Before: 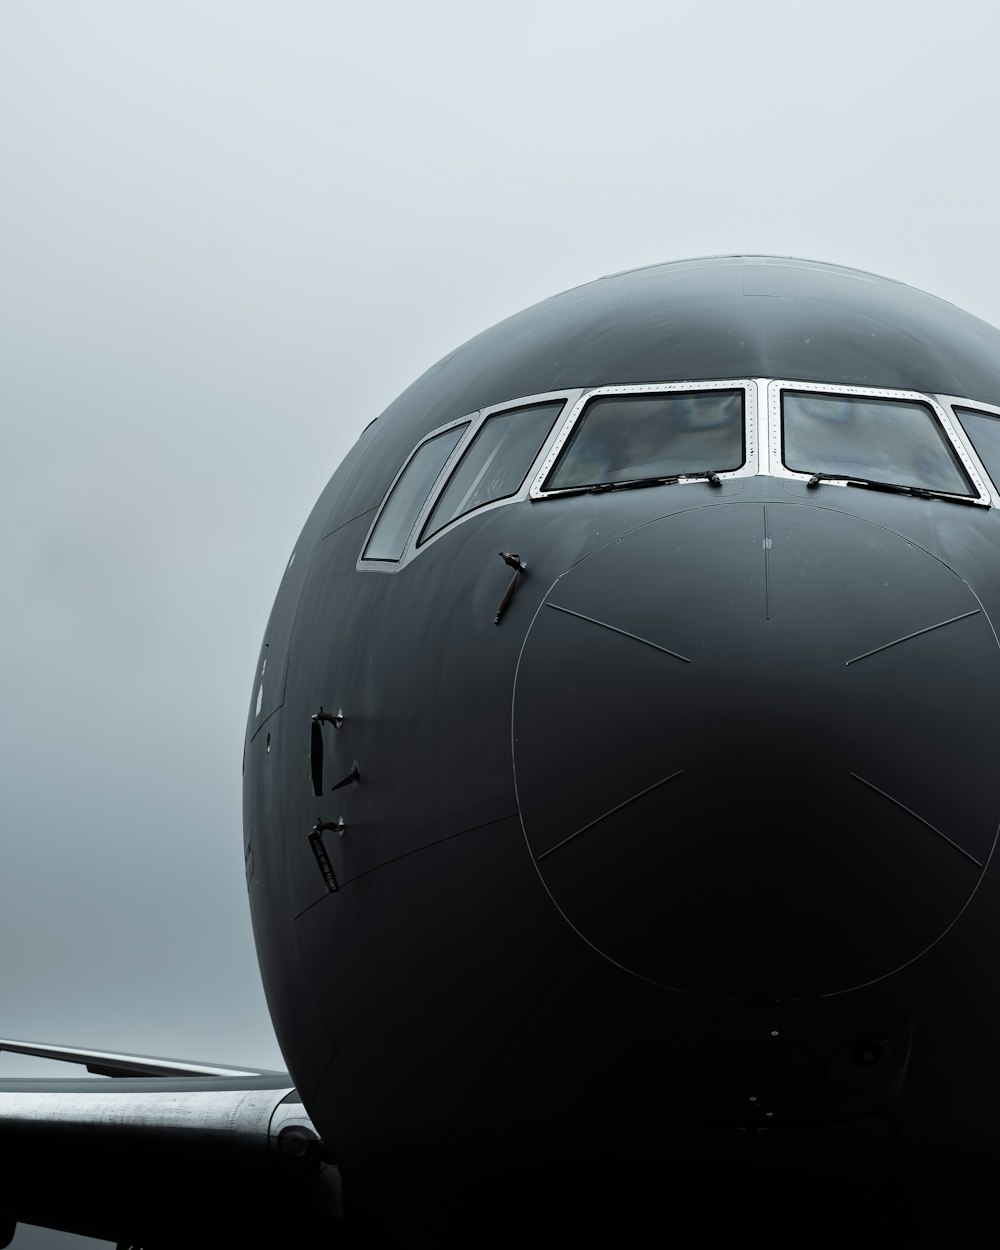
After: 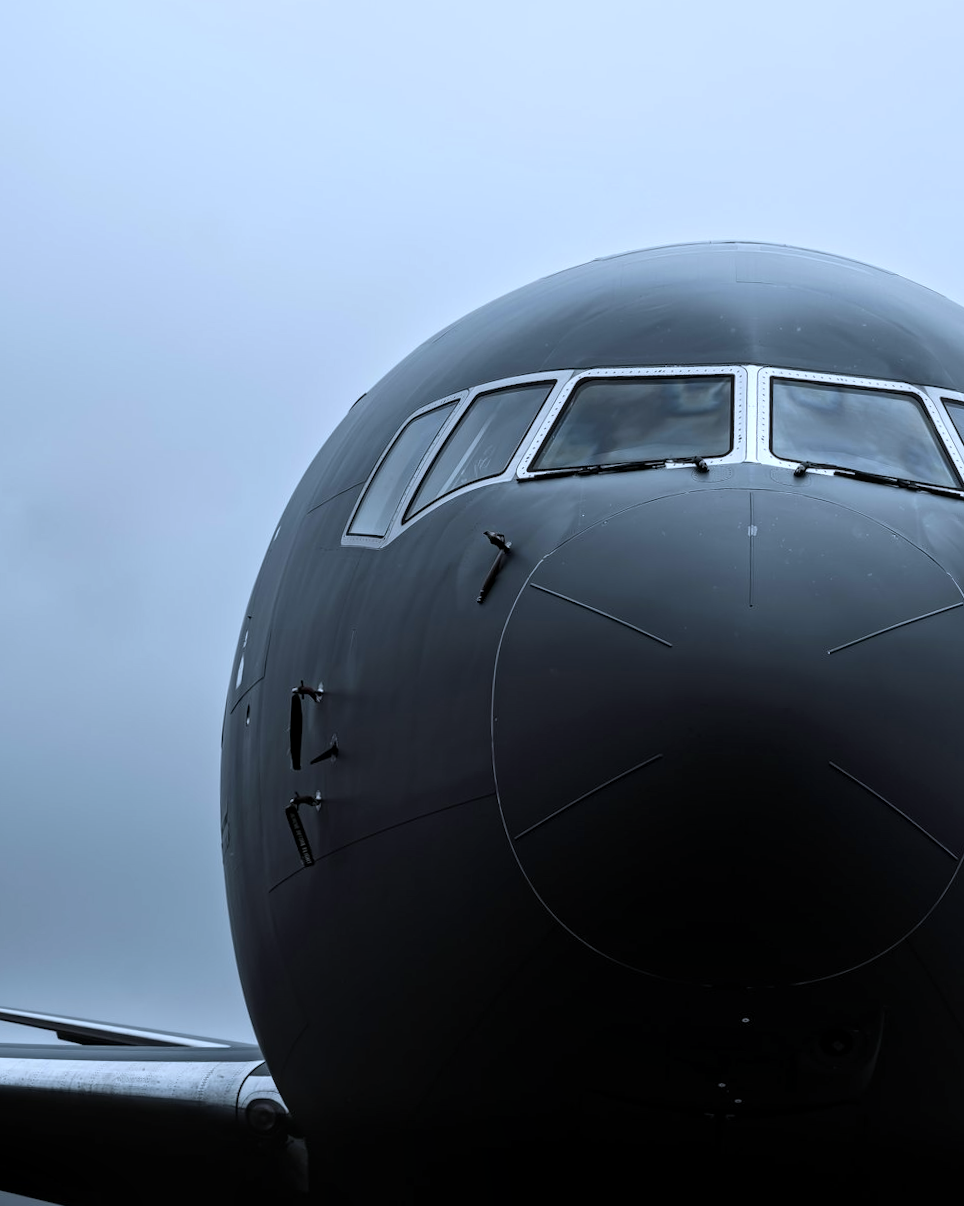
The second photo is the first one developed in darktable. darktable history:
local contrast: on, module defaults
crop and rotate: angle -1.69°
white balance: red 0.926, green 1.003, blue 1.133
